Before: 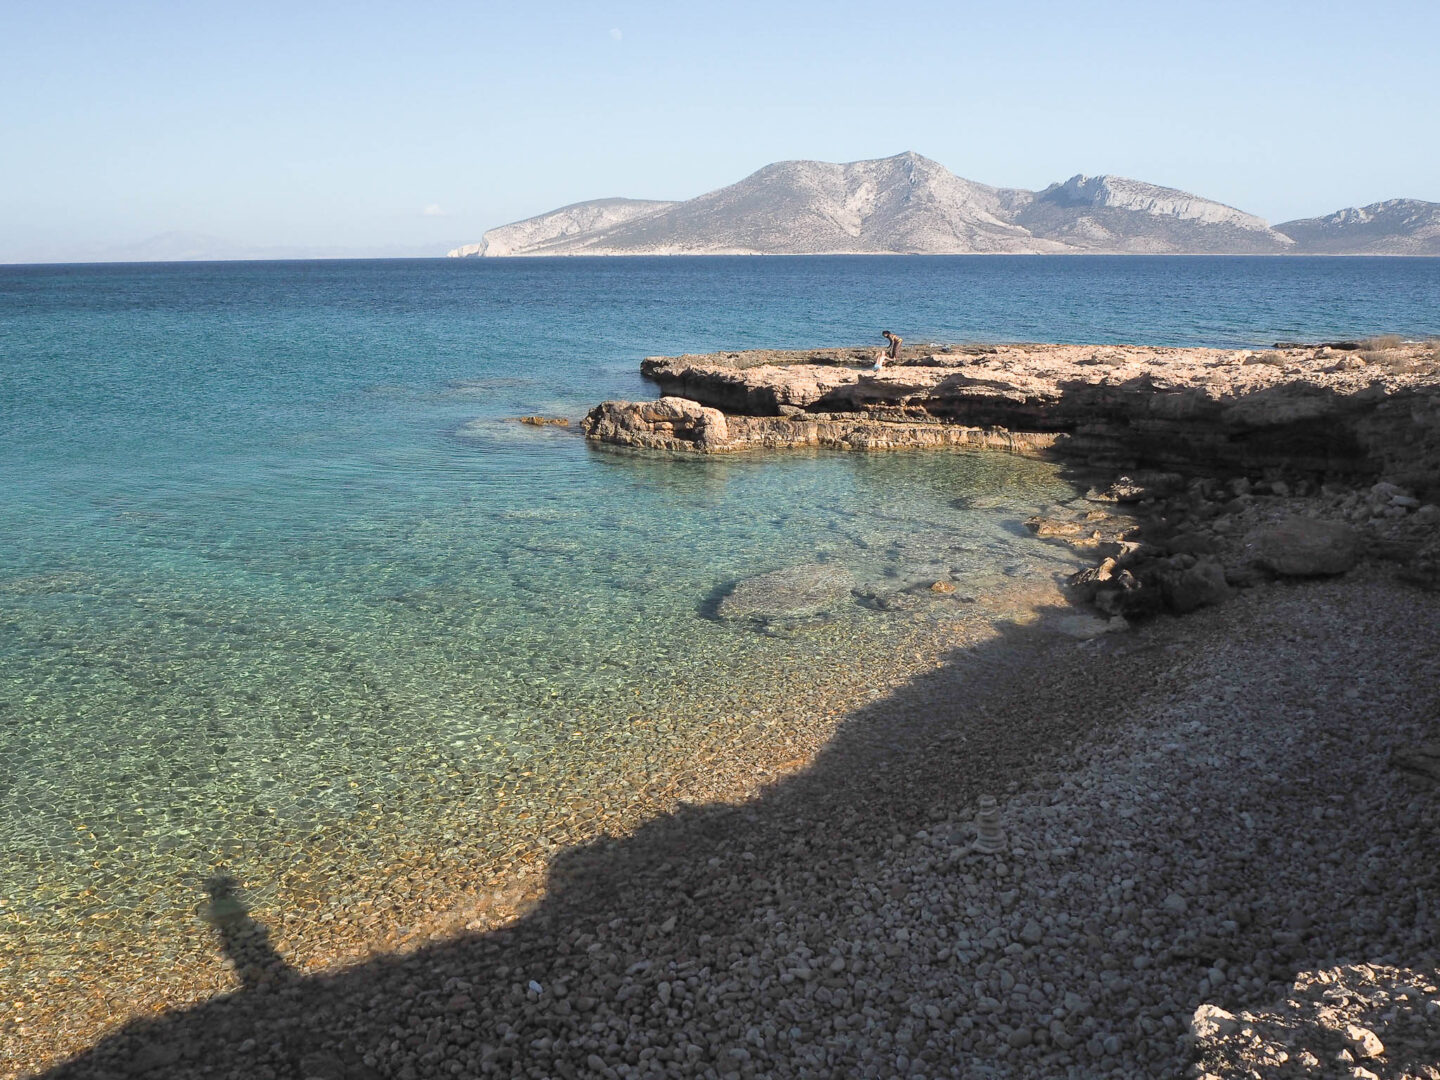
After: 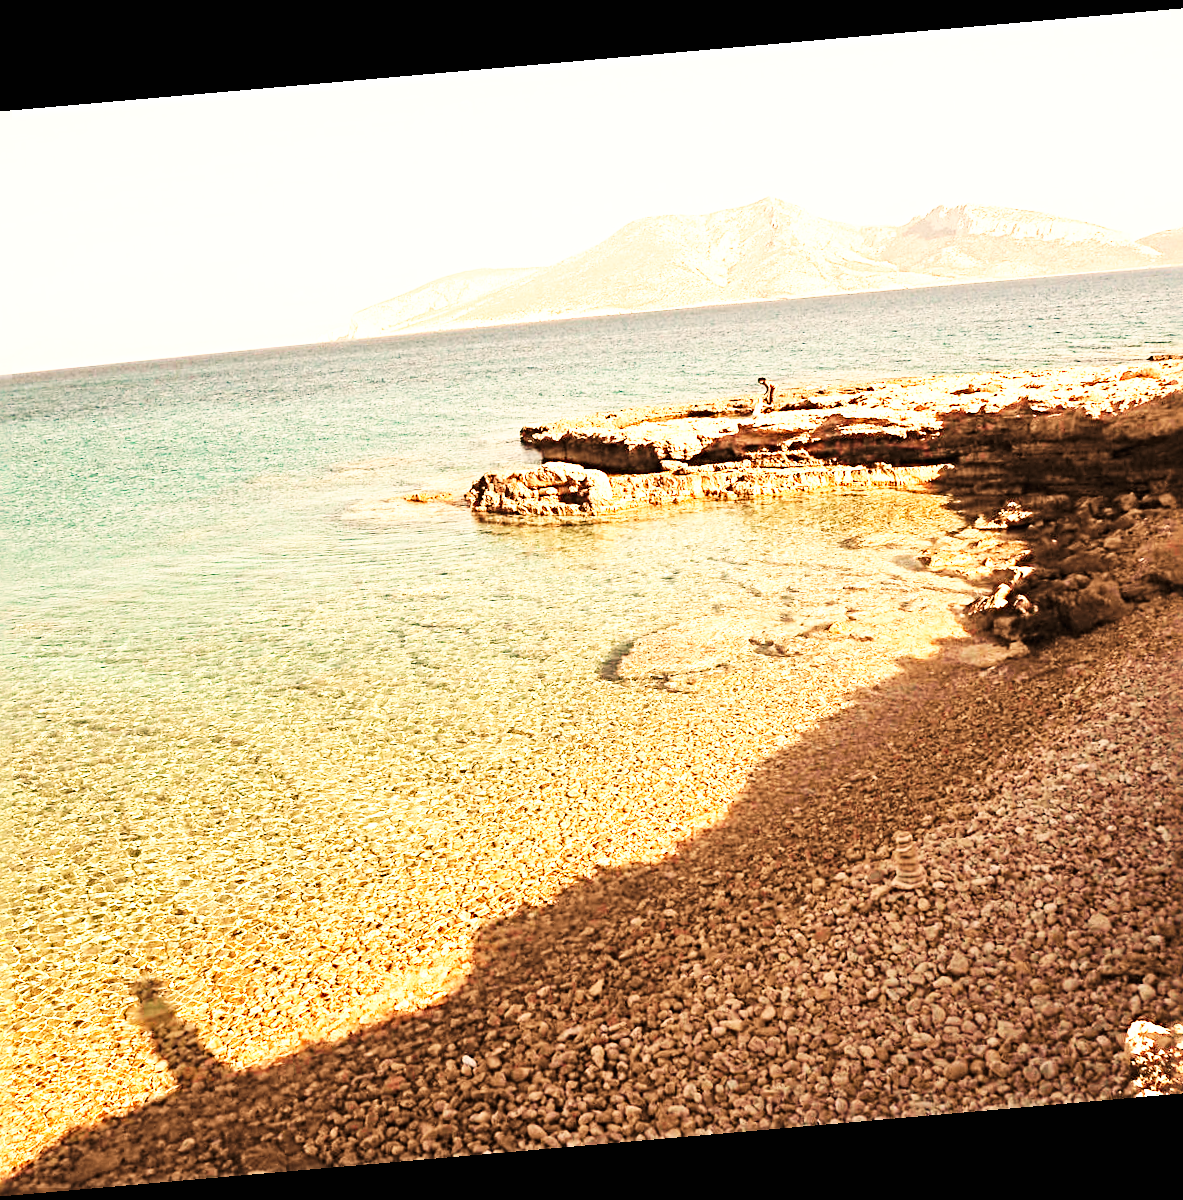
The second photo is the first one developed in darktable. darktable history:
base curve: curves: ch0 [(0, 0) (0.007, 0.004) (0.027, 0.03) (0.046, 0.07) (0.207, 0.54) (0.442, 0.872) (0.673, 0.972) (1, 1)], preserve colors none
exposure: exposure 0.6 EV, compensate highlight preservation false
sharpen: radius 4.883
crop: left 9.88%, right 12.664%
white balance: red 1.467, blue 0.684
rotate and perspective: rotation -4.98°, automatic cropping off
